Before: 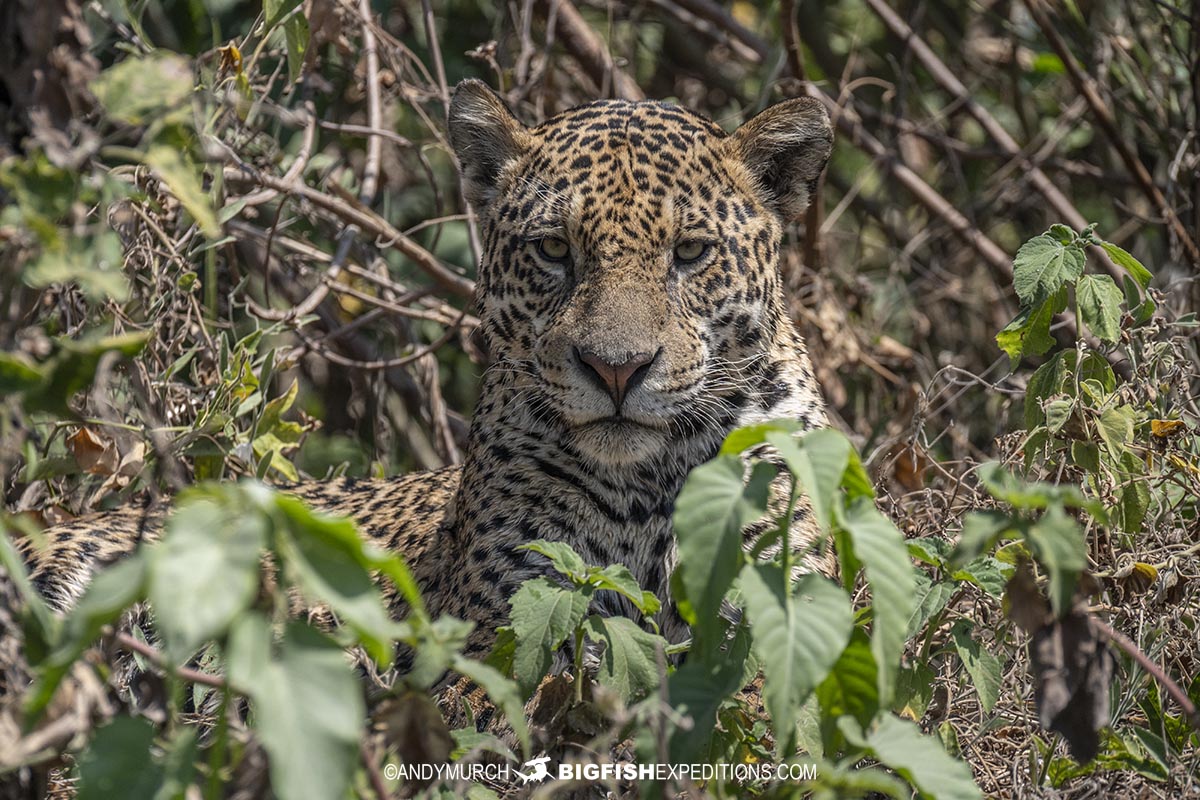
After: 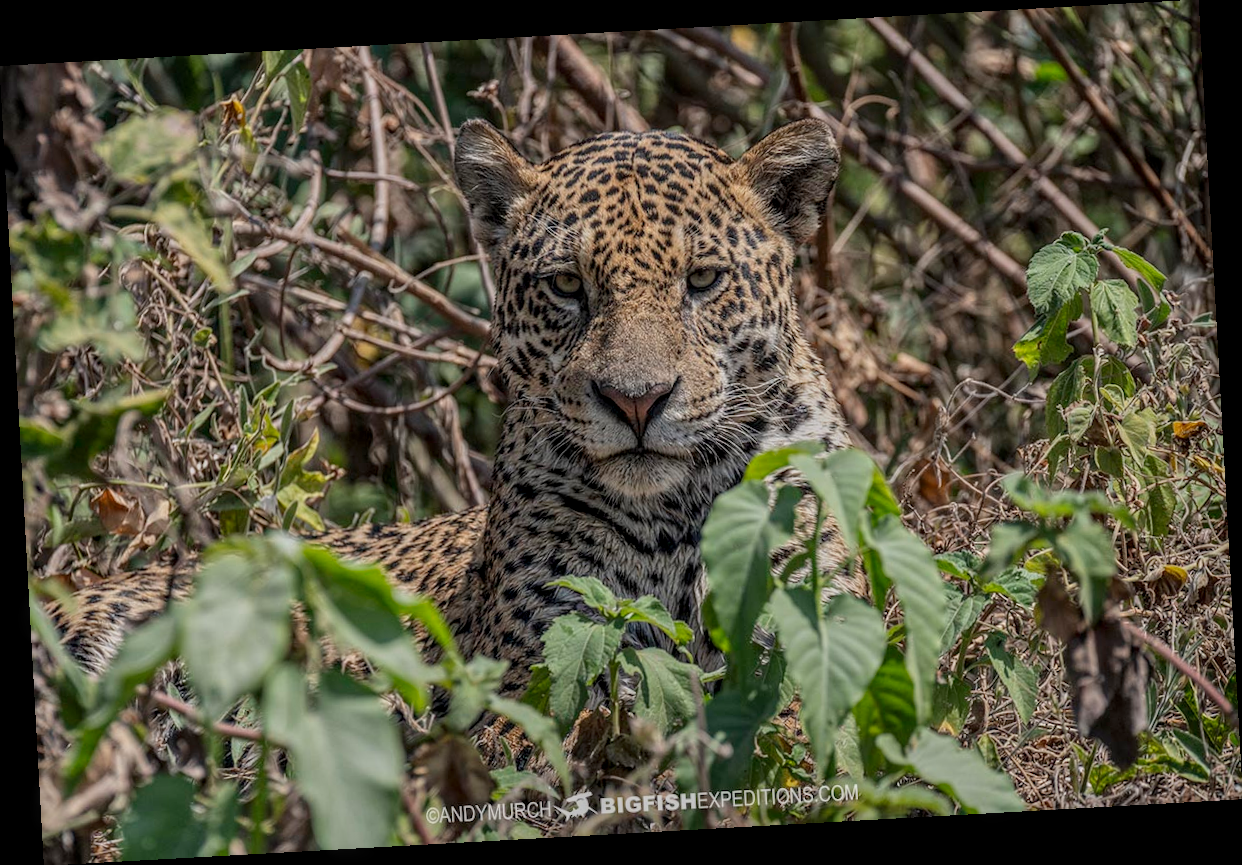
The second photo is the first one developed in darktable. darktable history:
tone equalizer: -8 EV -0.002 EV, -7 EV 0.005 EV, -6 EV -0.008 EV, -5 EV 0.007 EV, -4 EV -0.042 EV, -3 EV -0.233 EV, -2 EV -0.662 EV, -1 EV -0.983 EV, +0 EV -0.969 EV, smoothing diameter 2%, edges refinement/feathering 20, mask exposure compensation -1.57 EV, filter diffusion 5
local contrast: on, module defaults
rotate and perspective: rotation -3.18°, automatic cropping off
